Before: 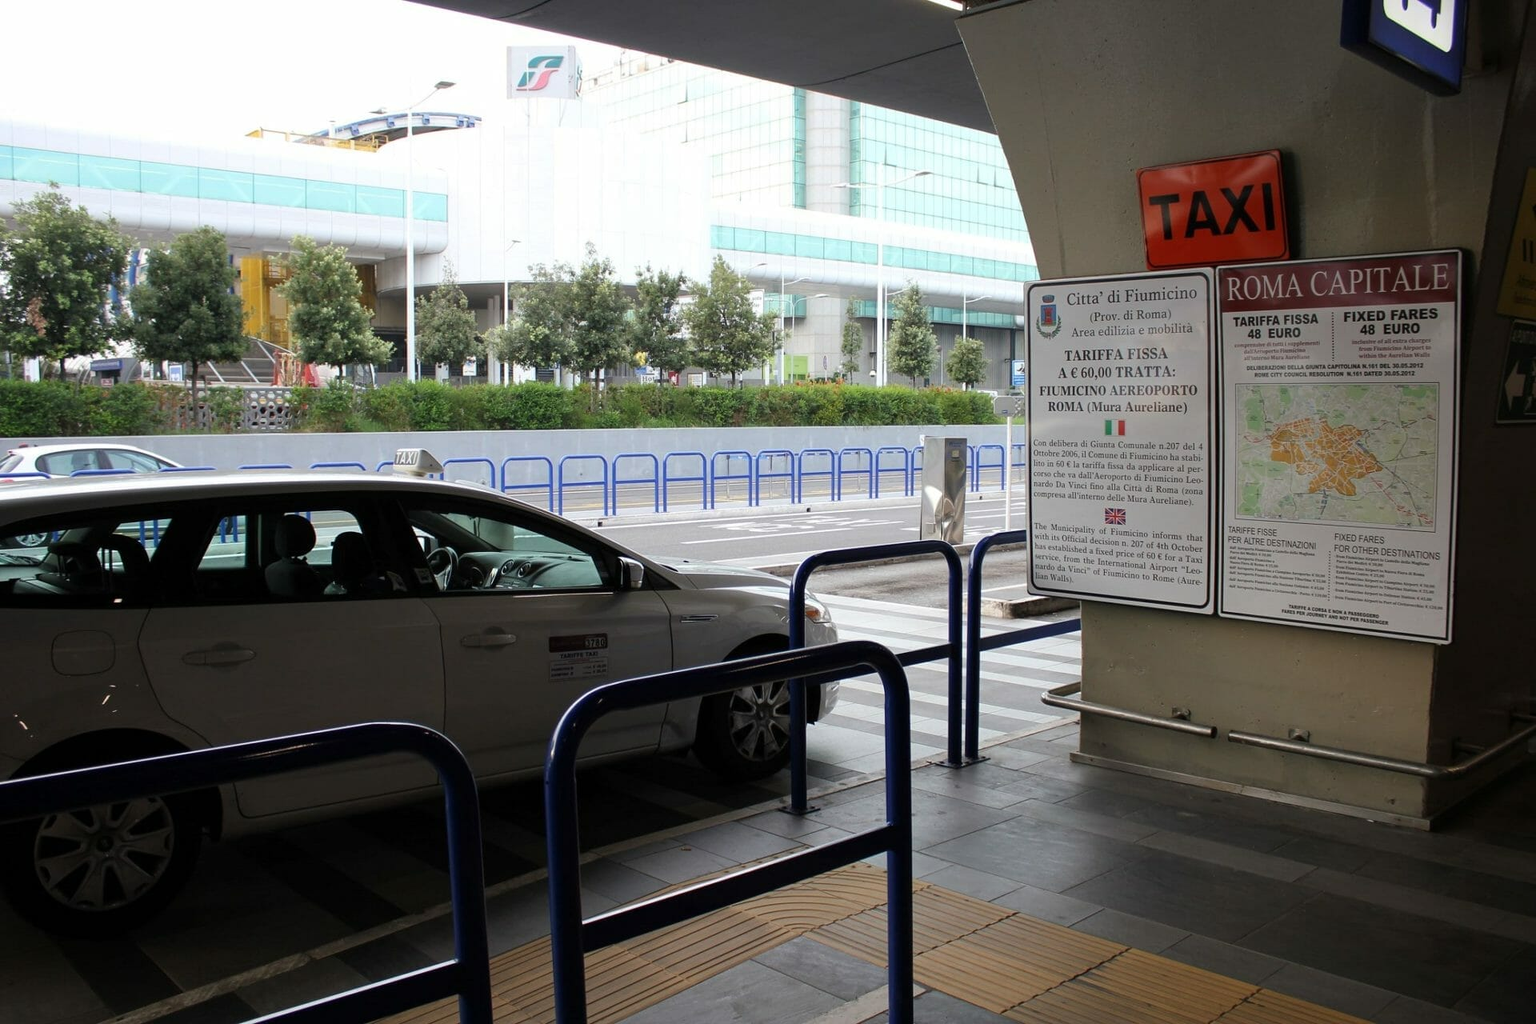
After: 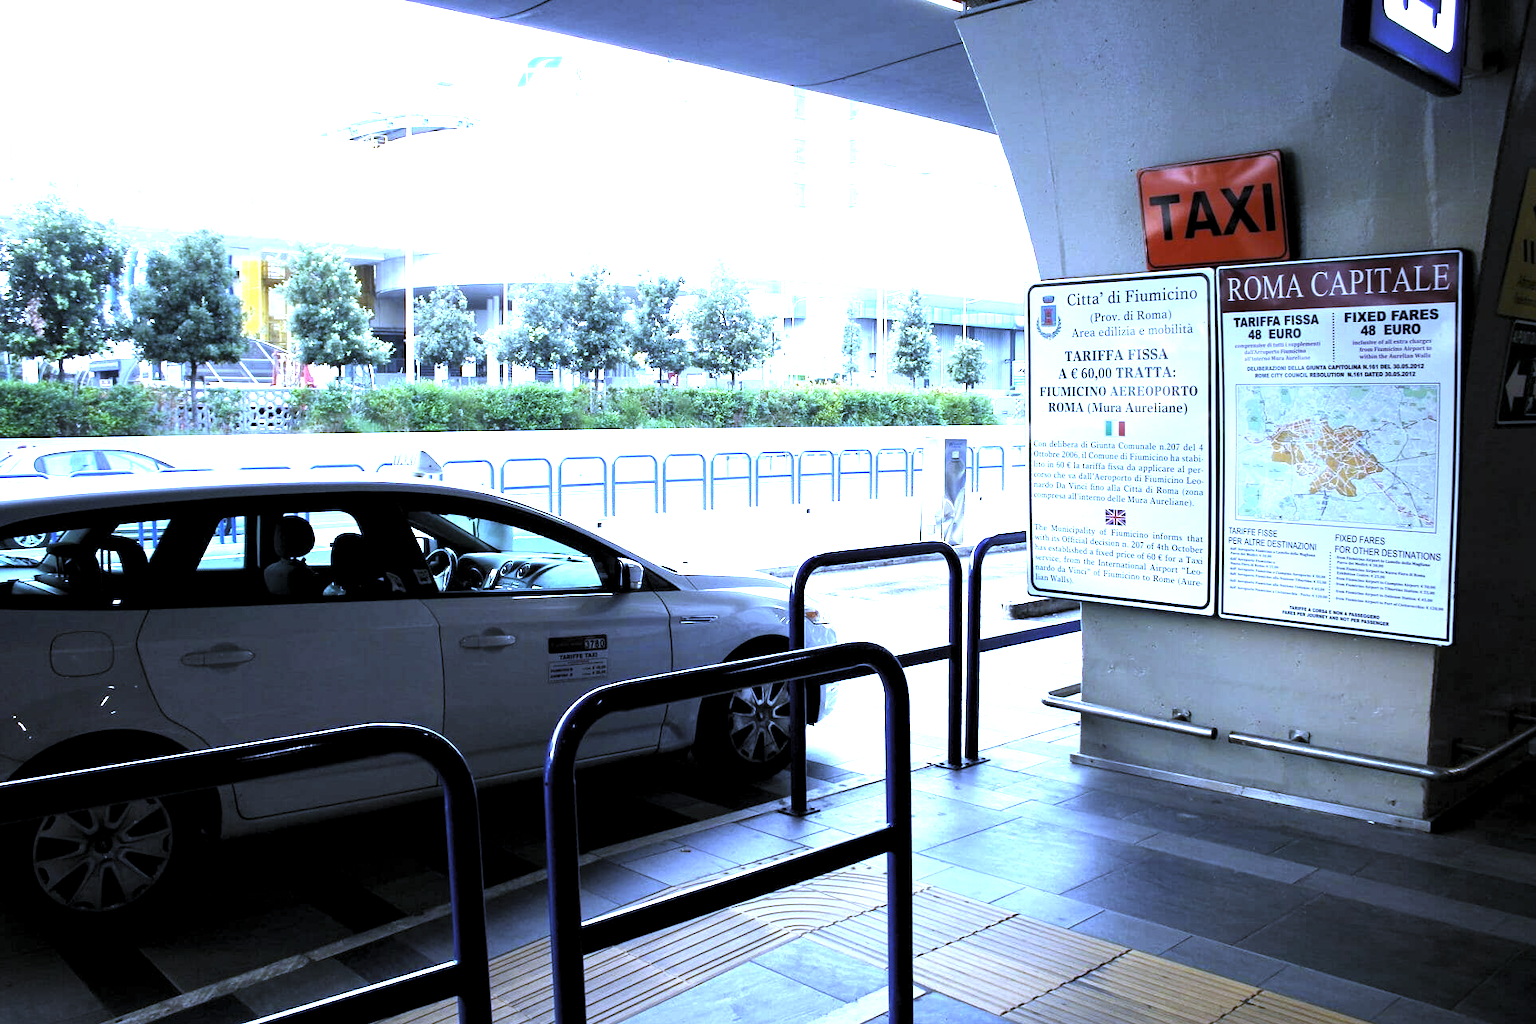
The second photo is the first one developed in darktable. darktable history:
levels: levels [0.116, 0.574, 1]
crop and rotate: left 0.126%
white balance: red 0.766, blue 1.537
exposure: black level correction 0, exposure 2.138 EV, compensate exposure bias true, compensate highlight preservation false
